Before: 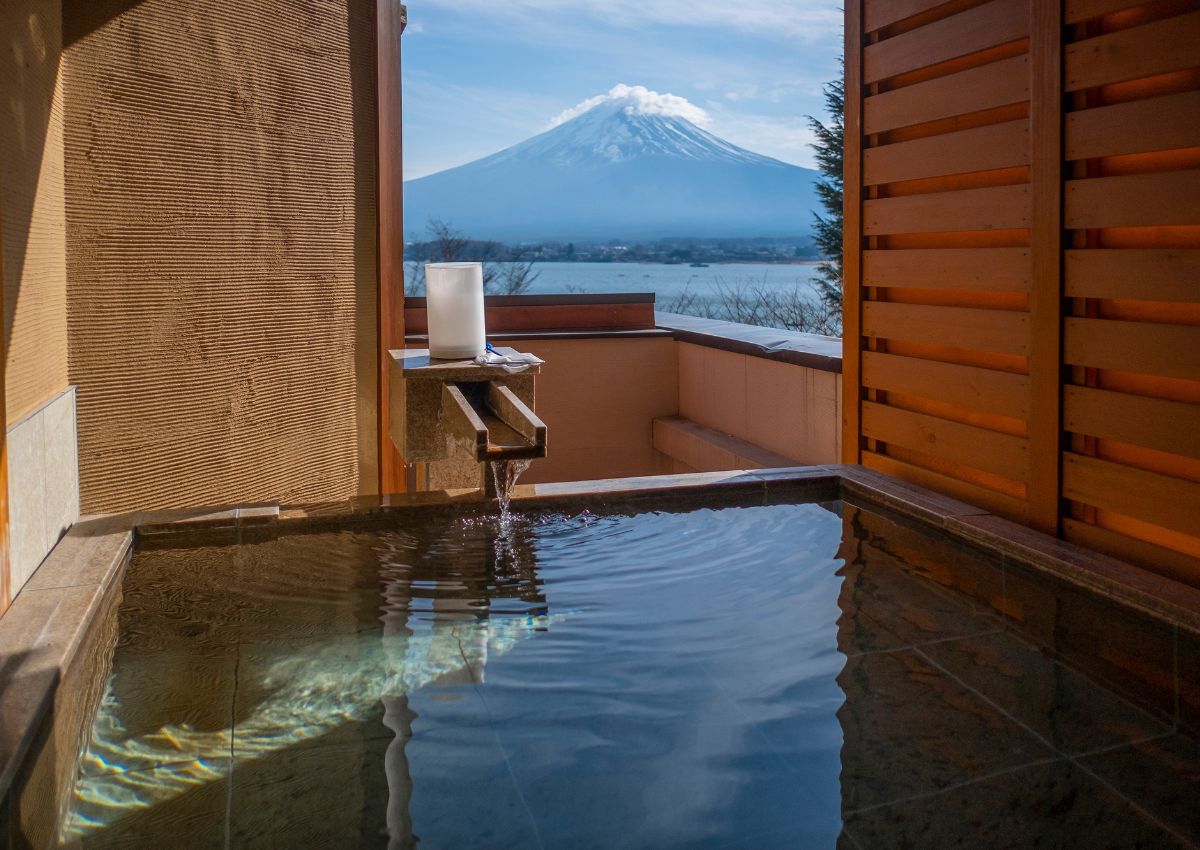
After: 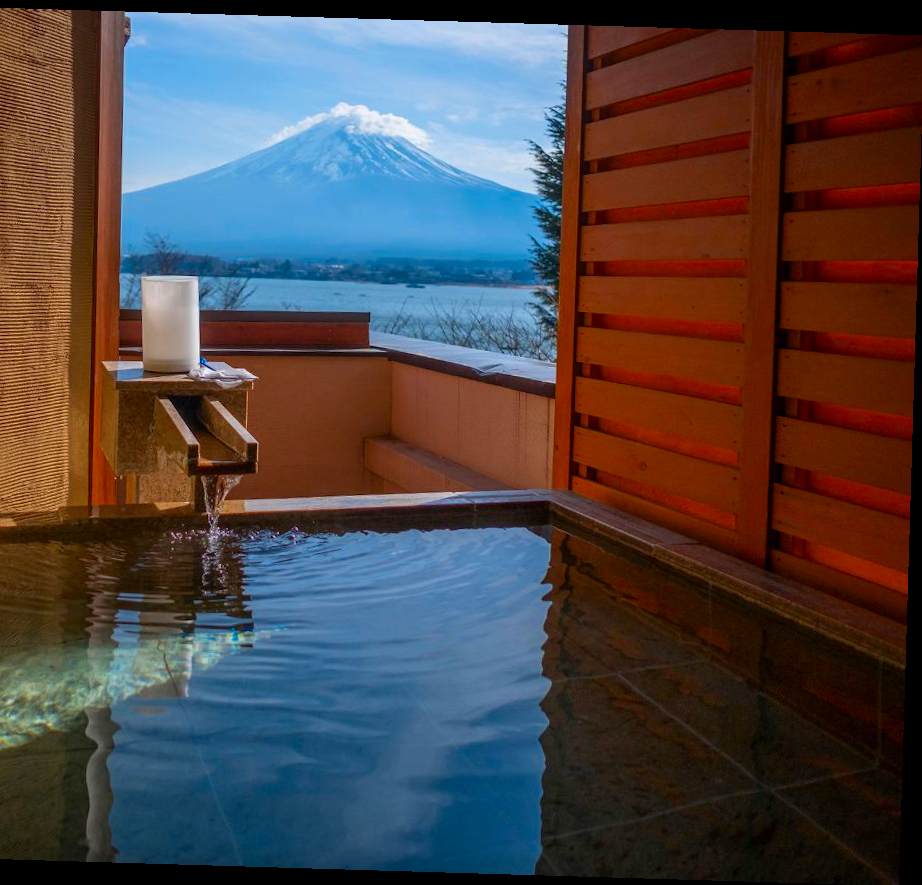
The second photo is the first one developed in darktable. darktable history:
rotate and perspective: rotation 1.72°, automatic cropping off
crop and rotate: left 24.6%
contrast brightness saturation: brightness -0.02, saturation 0.35
